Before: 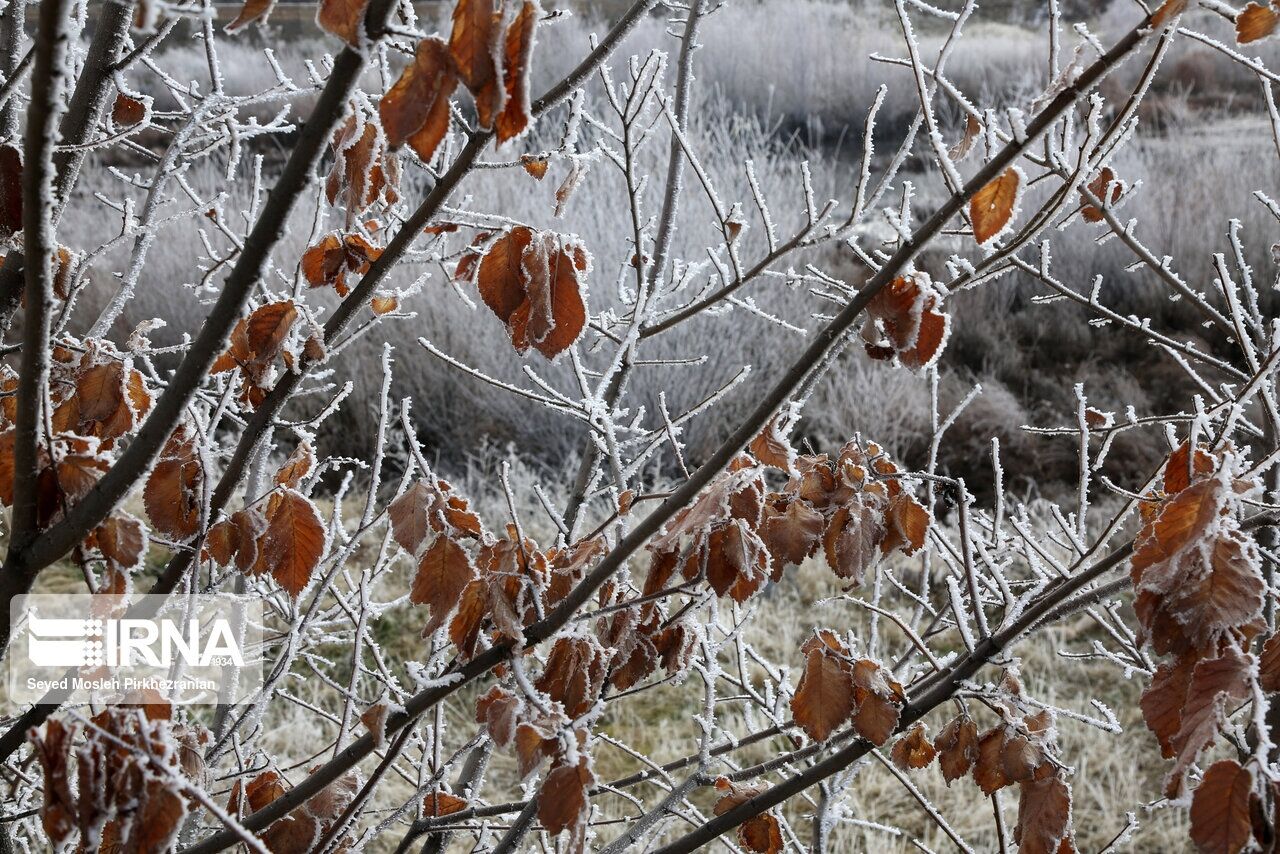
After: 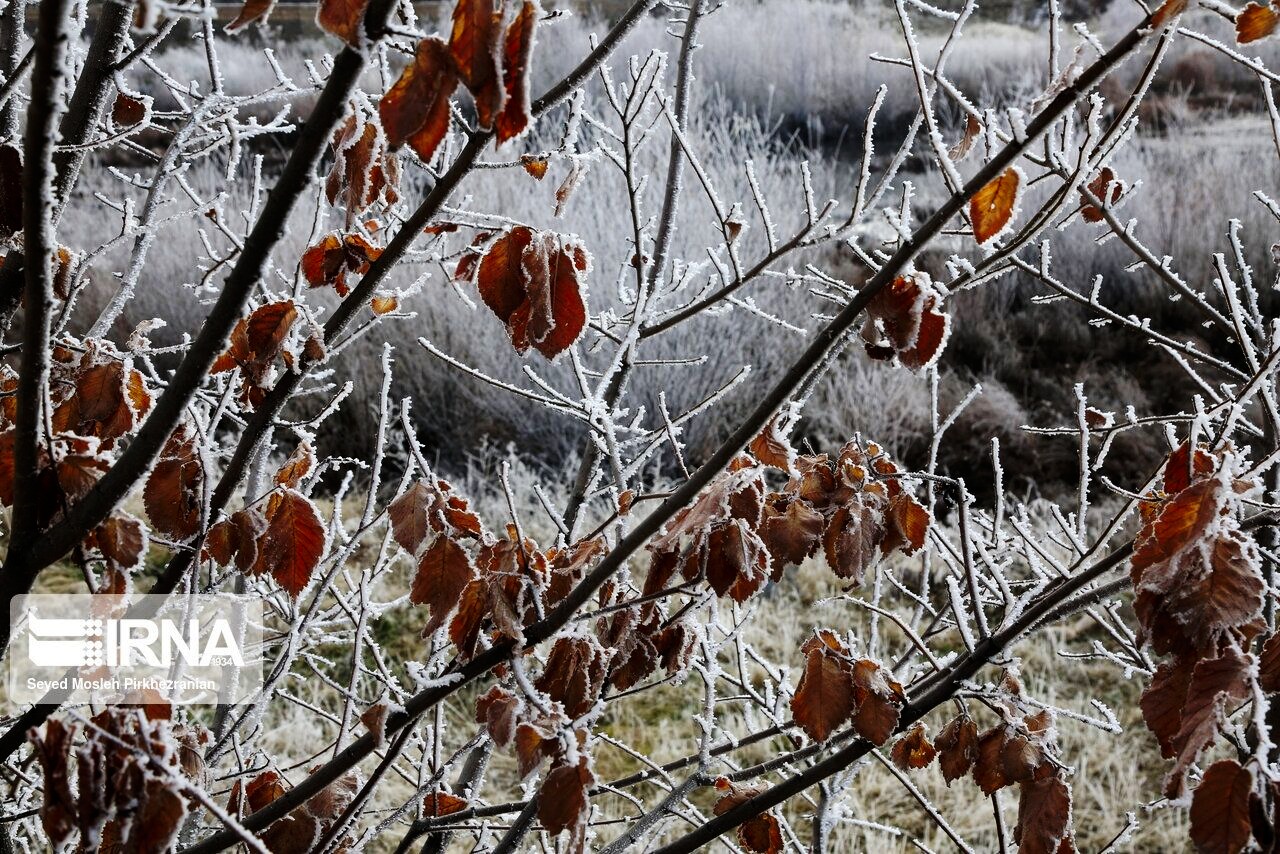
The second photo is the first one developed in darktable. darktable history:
tone curve: curves: ch0 [(0, 0) (0.106, 0.026) (0.275, 0.155) (0.392, 0.314) (0.513, 0.481) (0.657, 0.667) (1, 1)]; ch1 [(0, 0) (0.5, 0.511) (0.536, 0.579) (0.587, 0.69) (1, 1)]; ch2 [(0, 0) (0.5, 0.5) (0.55, 0.552) (0.625, 0.699) (1, 1)], preserve colors none
